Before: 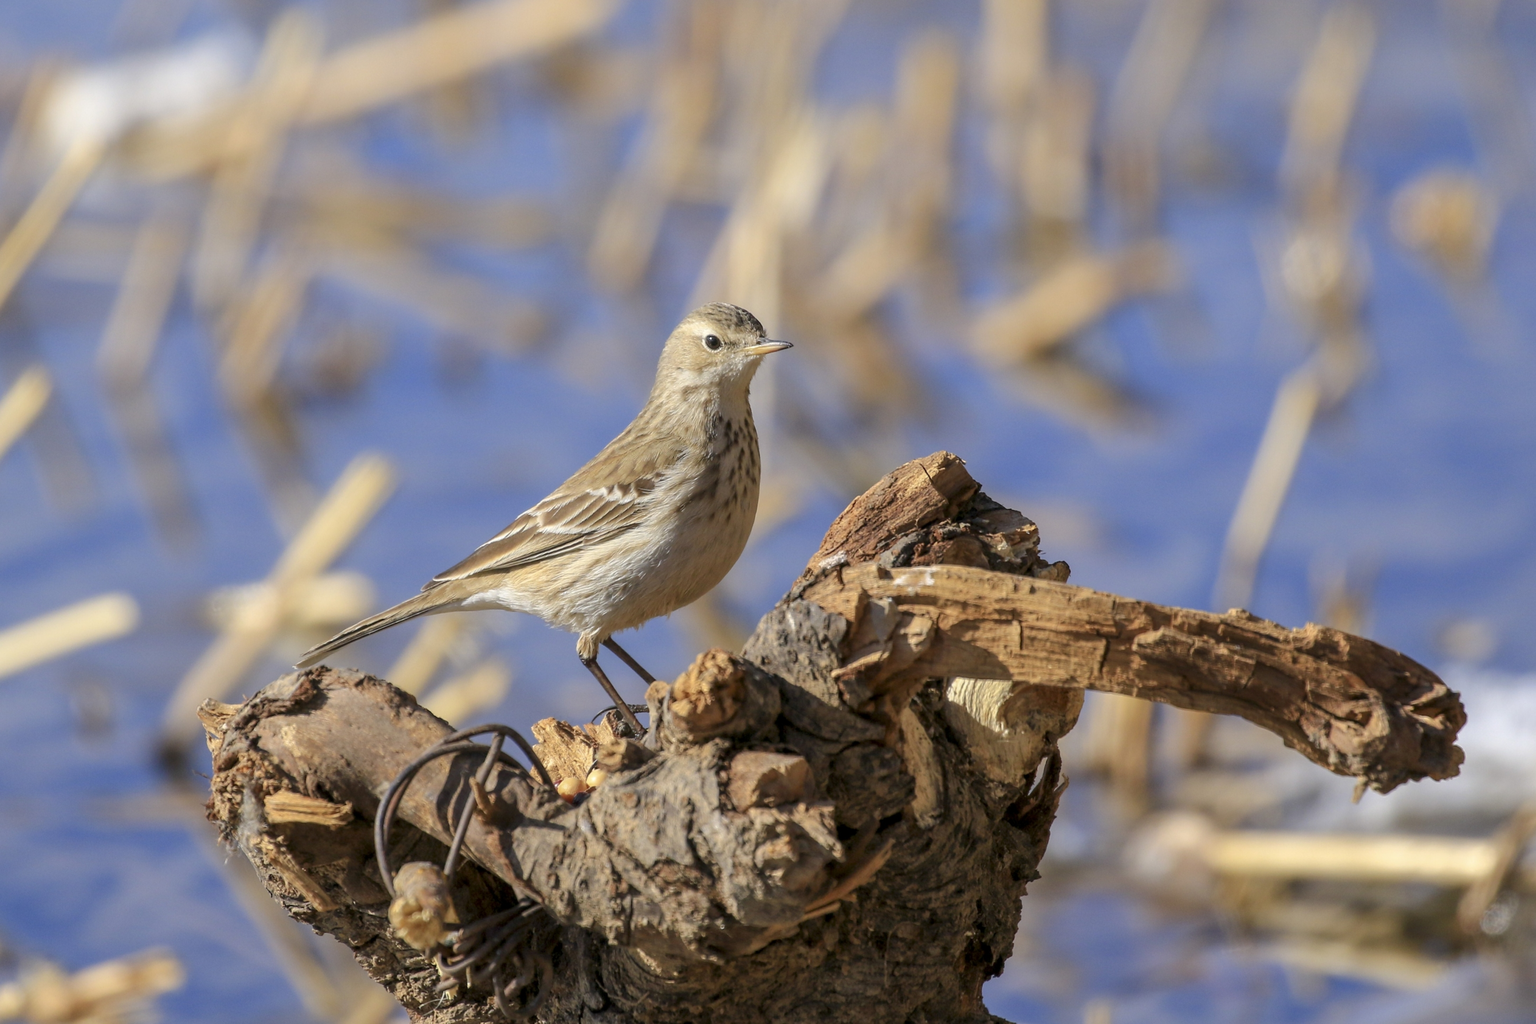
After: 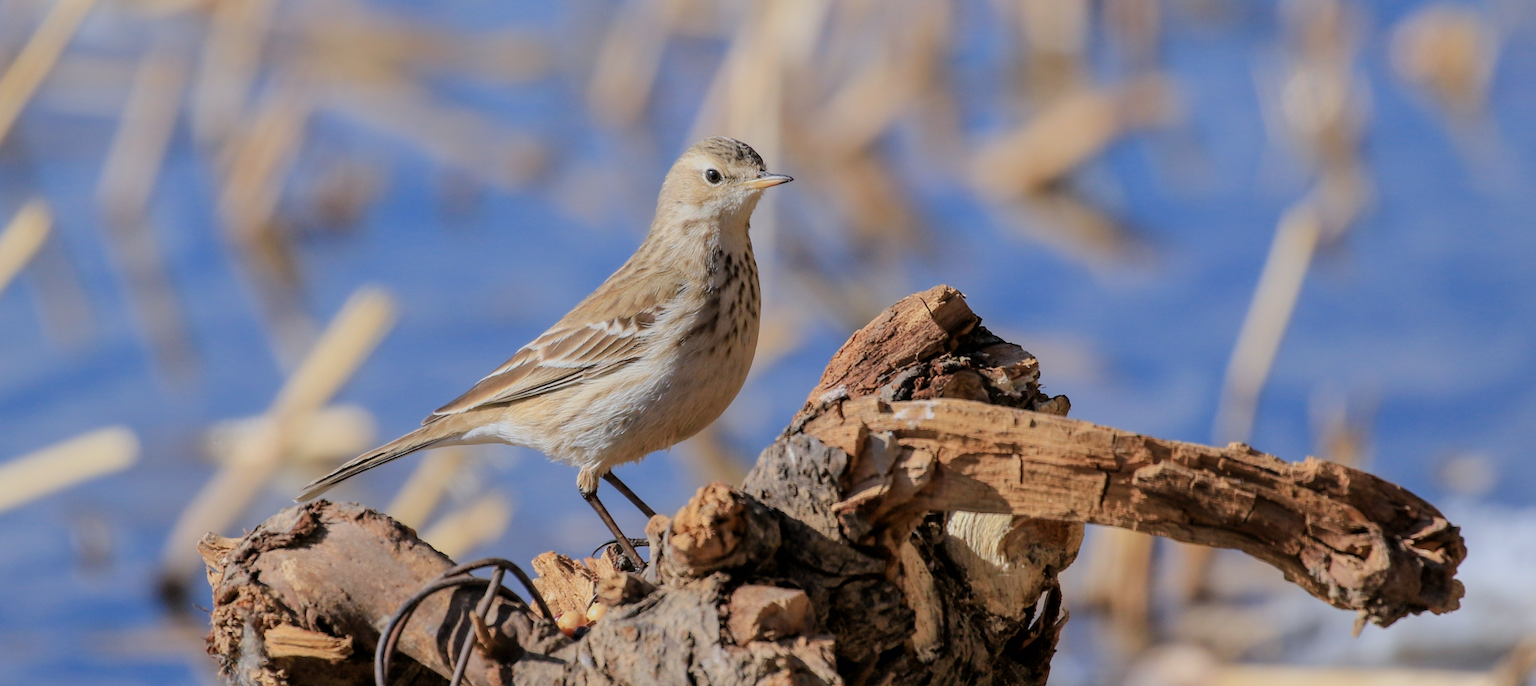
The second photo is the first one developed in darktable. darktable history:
crop: top 16.279%, bottom 16.678%
filmic rgb: black relative exposure -7.65 EV, white relative exposure 4.56 EV, hardness 3.61, color science v6 (2022)
color correction: highlights a* -0.753, highlights b* -8.37
